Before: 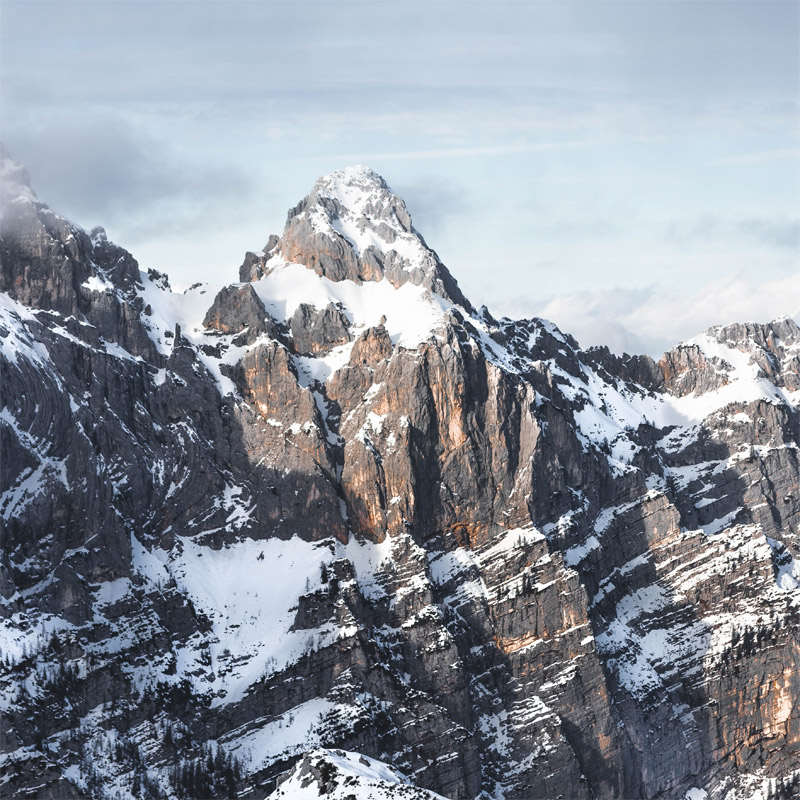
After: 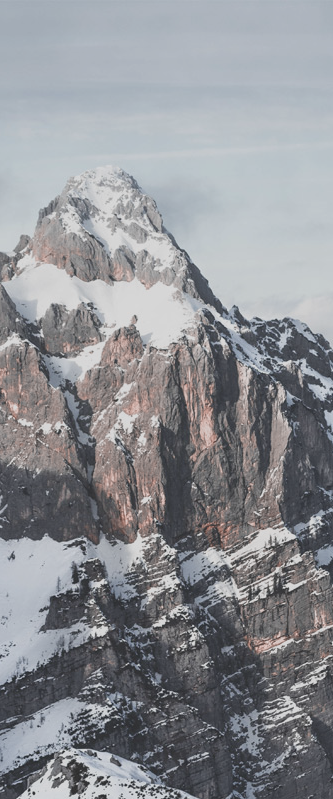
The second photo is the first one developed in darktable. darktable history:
exposure: exposure -0.041 EV, compensate highlight preservation false
crop: left 31.229%, right 27.105%
contrast brightness saturation: contrast -0.26, saturation -0.43
color zones: curves: ch2 [(0, 0.5) (0.084, 0.497) (0.323, 0.335) (0.4, 0.497) (1, 0.5)], process mode strong
